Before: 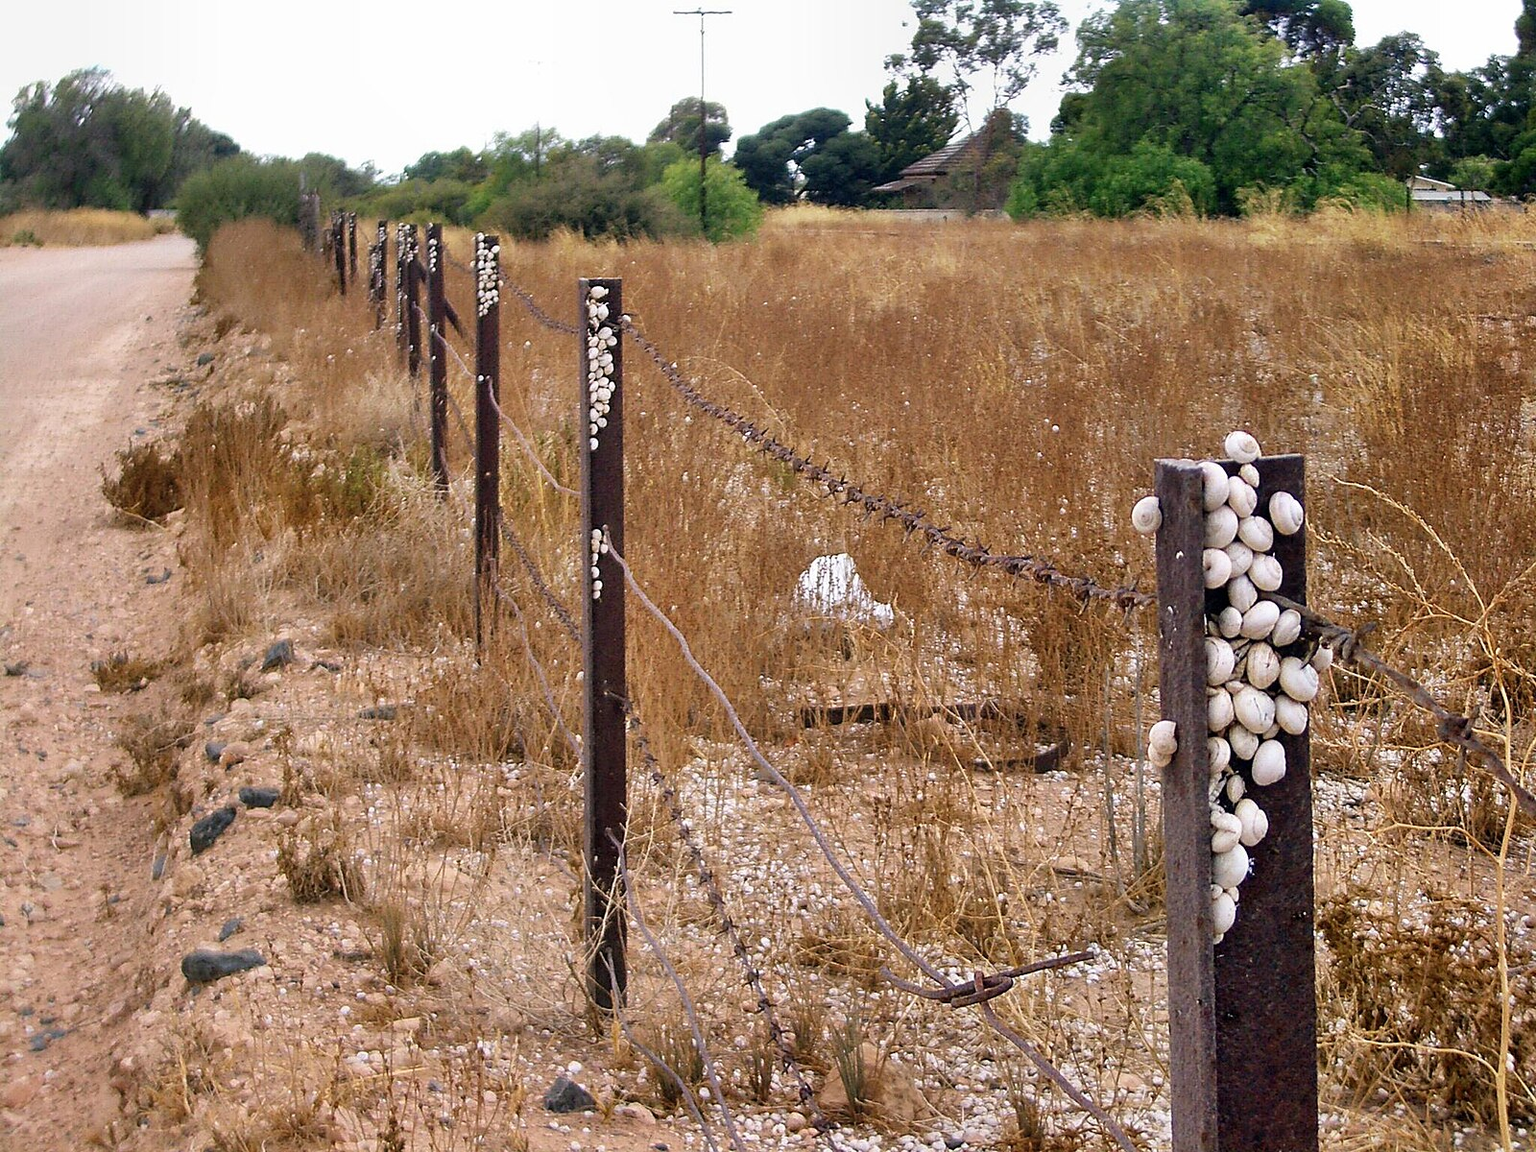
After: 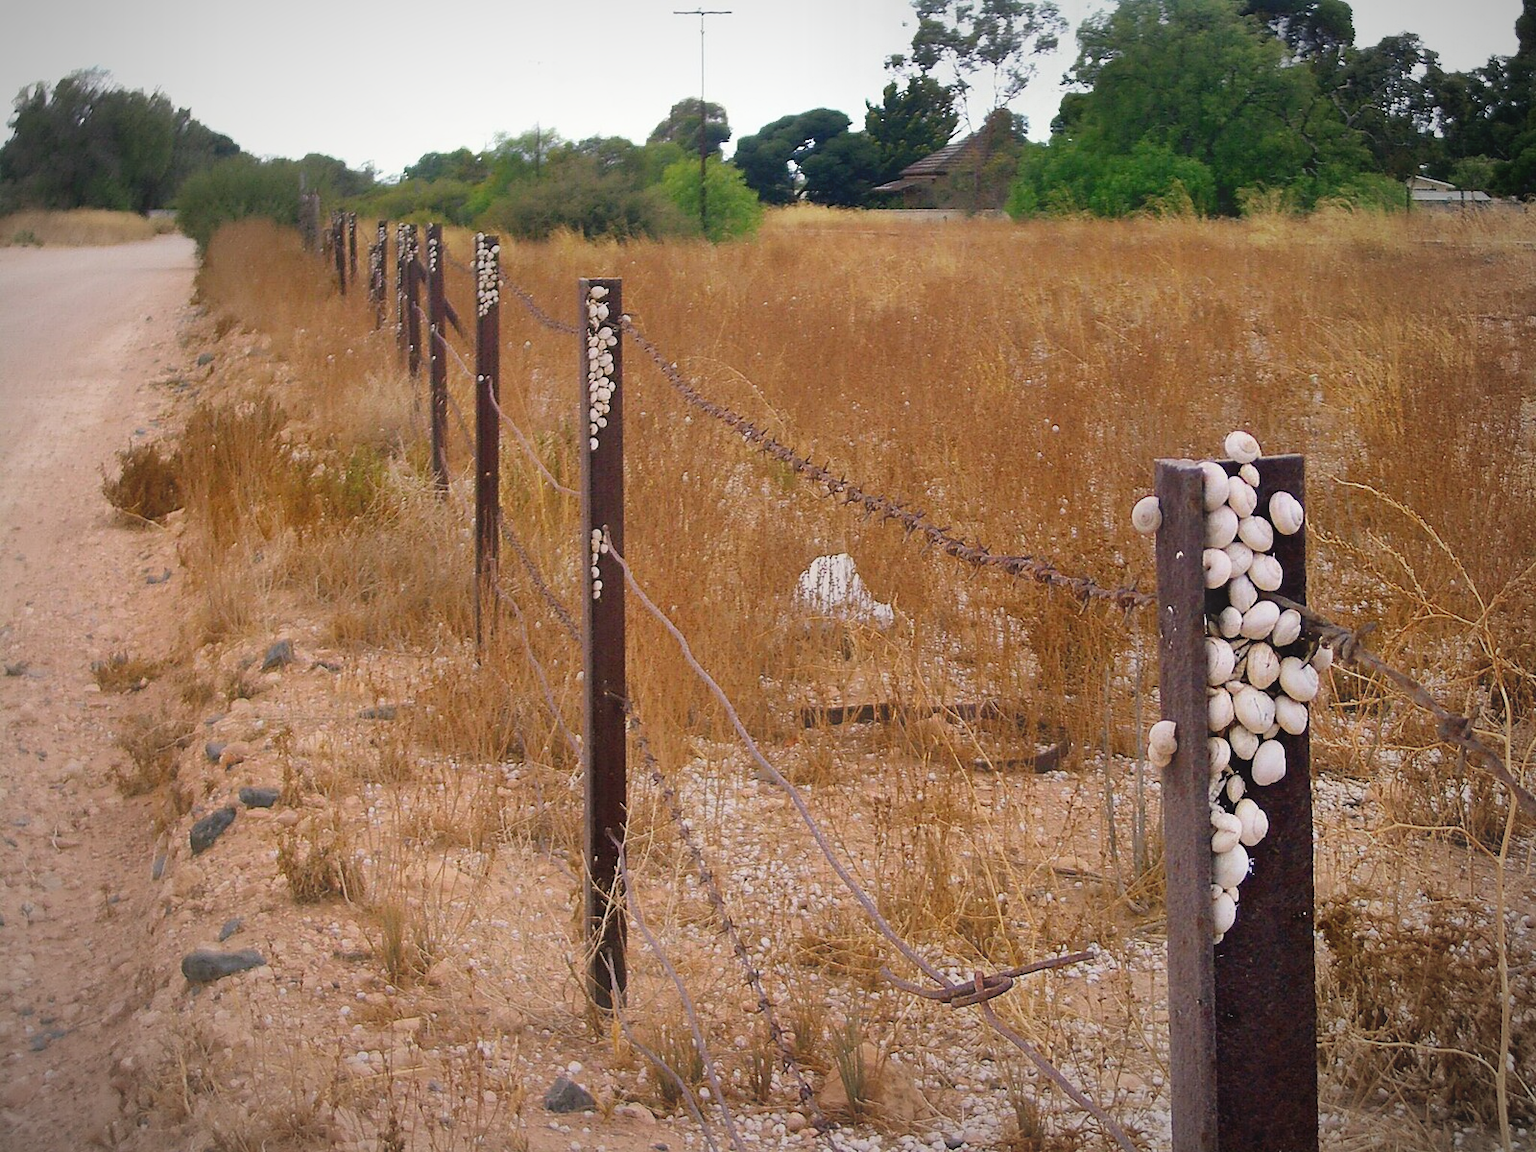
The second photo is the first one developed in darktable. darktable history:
color contrast: green-magenta contrast 1.2, blue-yellow contrast 1.2
vignetting: fall-off radius 60%, automatic ratio true
contrast equalizer: octaves 7, y [[0.6 ×6], [0.55 ×6], [0 ×6], [0 ×6], [0 ×6]], mix -1
